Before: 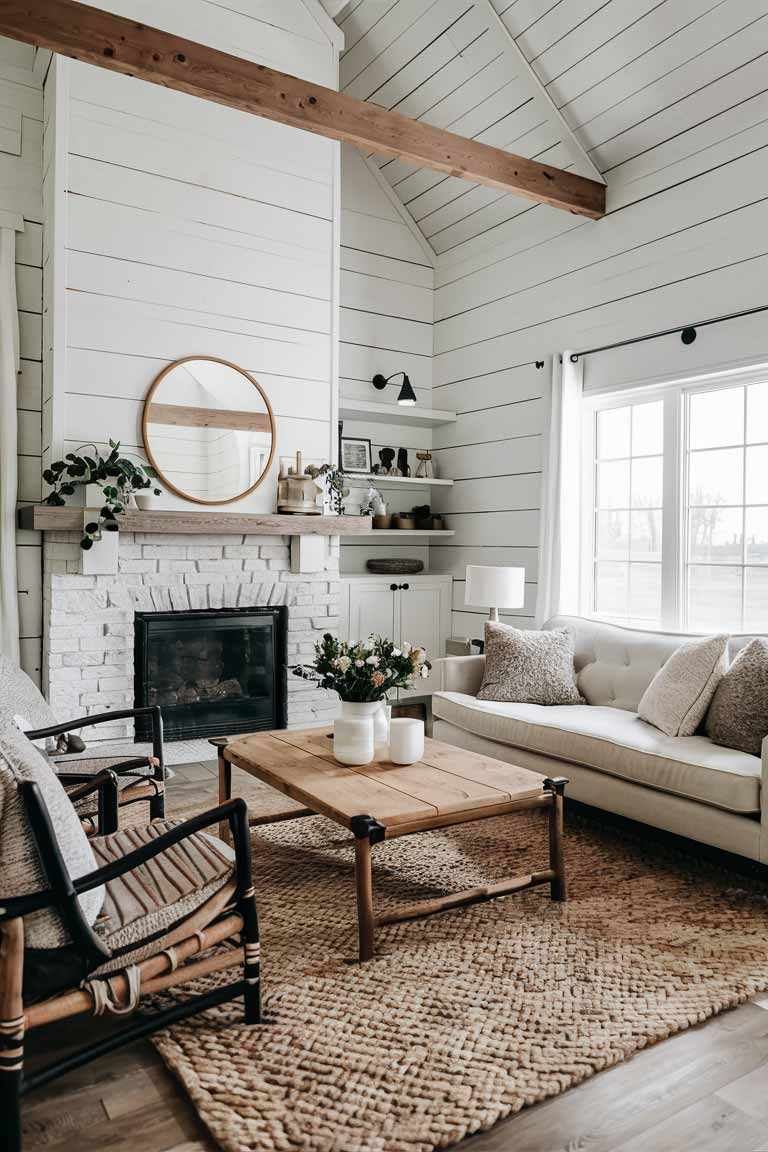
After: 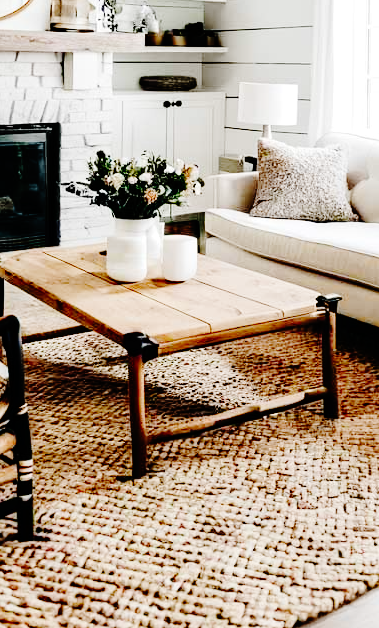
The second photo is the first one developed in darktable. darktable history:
crop: left 29.576%, top 41.982%, right 21.073%, bottom 3.47%
exposure: exposure 0.208 EV, compensate highlight preservation false
base curve: curves: ch0 [(0, 0) (0.036, 0.01) (0.123, 0.254) (0.258, 0.504) (0.507, 0.748) (1, 1)], preserve colors none
